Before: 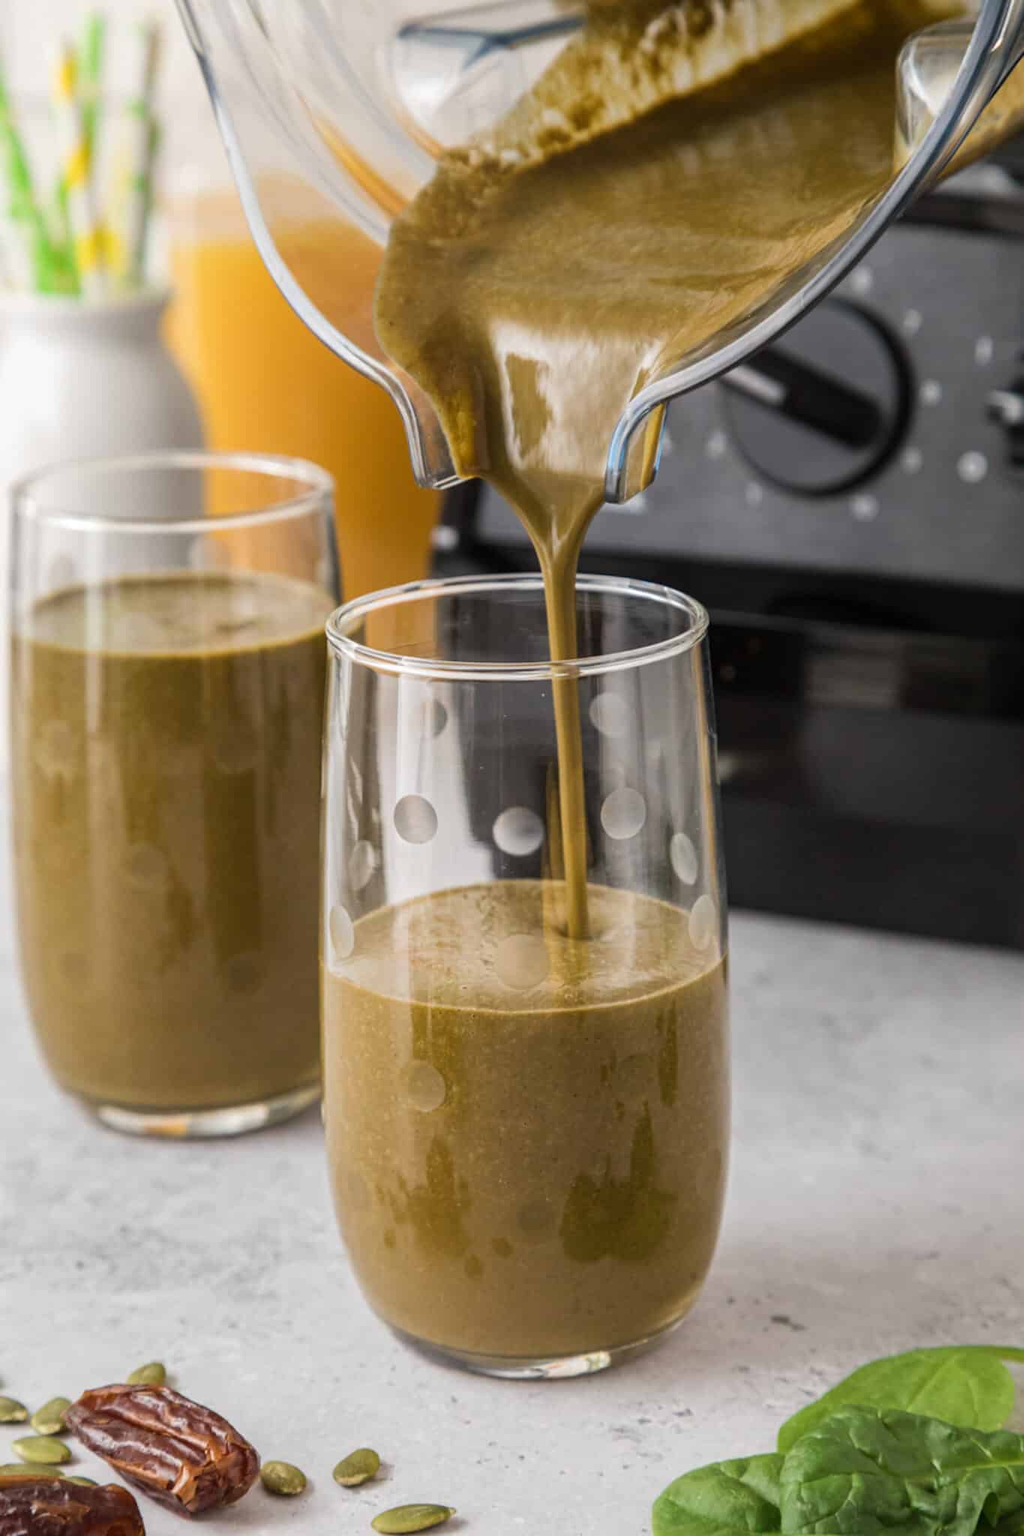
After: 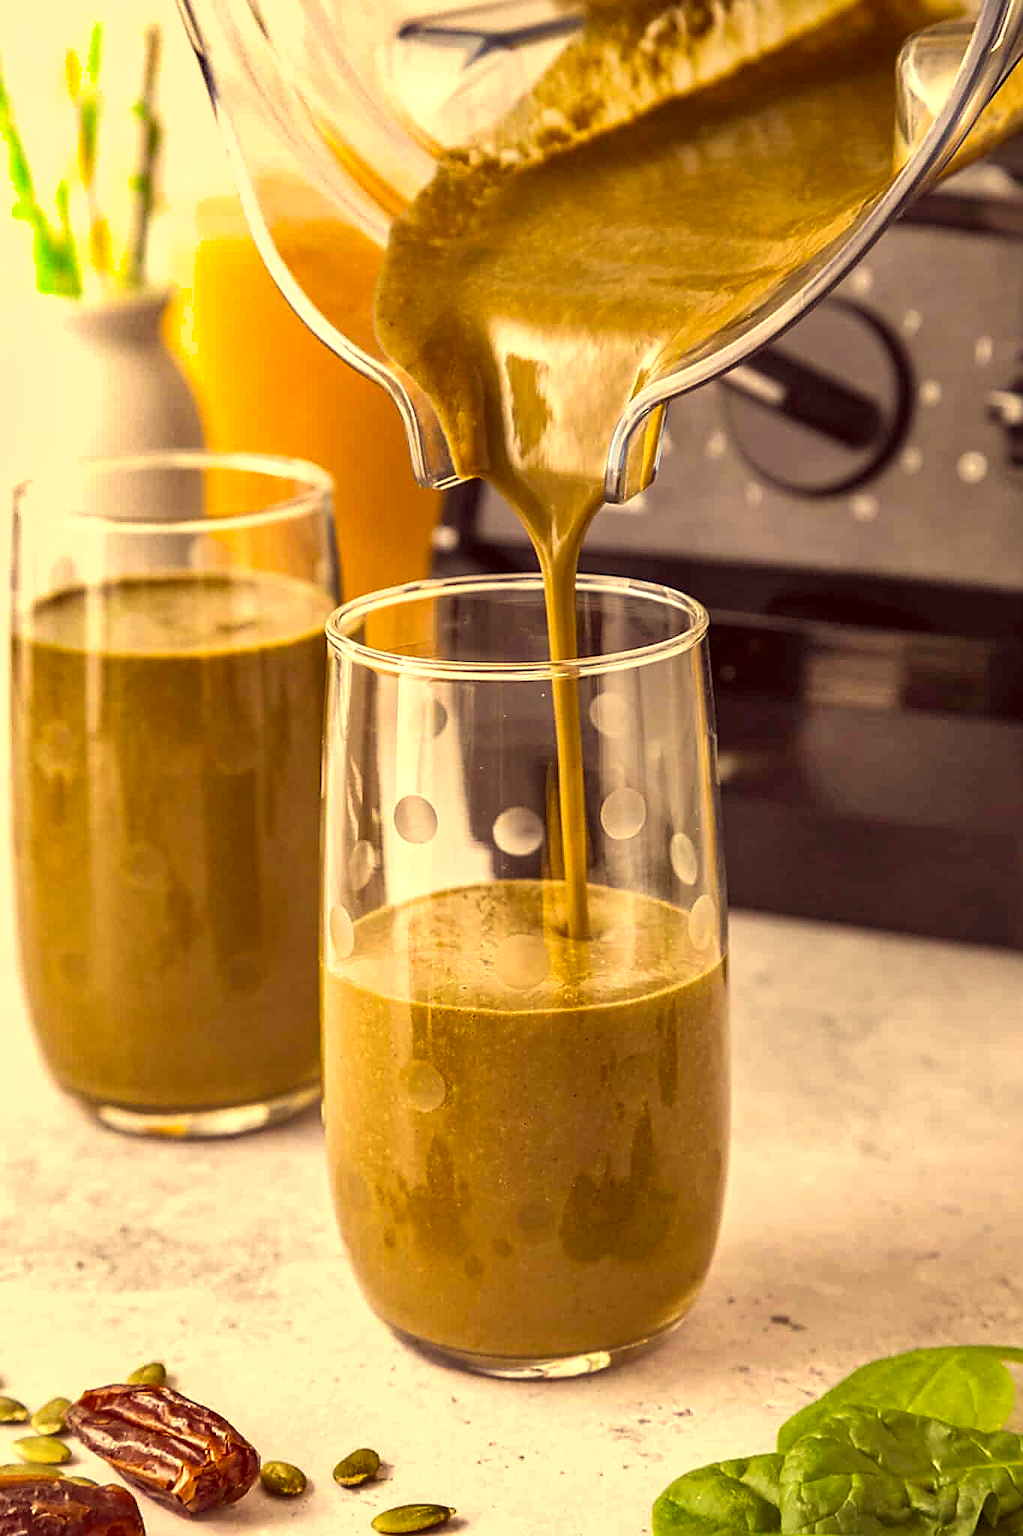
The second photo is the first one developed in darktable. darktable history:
tone equalizer: on, module defaults
shadows and highlights: white point adjustment 0.064, soften with gaussian
exposure: exposure 0.606 EV, compensate exposure bias true, compensate highlight preservation false
sharpen: radius 1.42, amount 1.248, threshold 0.779
color correction: highlights a* 9.92, highlights b* 38.24, shadows a* 14.46, shadows b* 3.31
